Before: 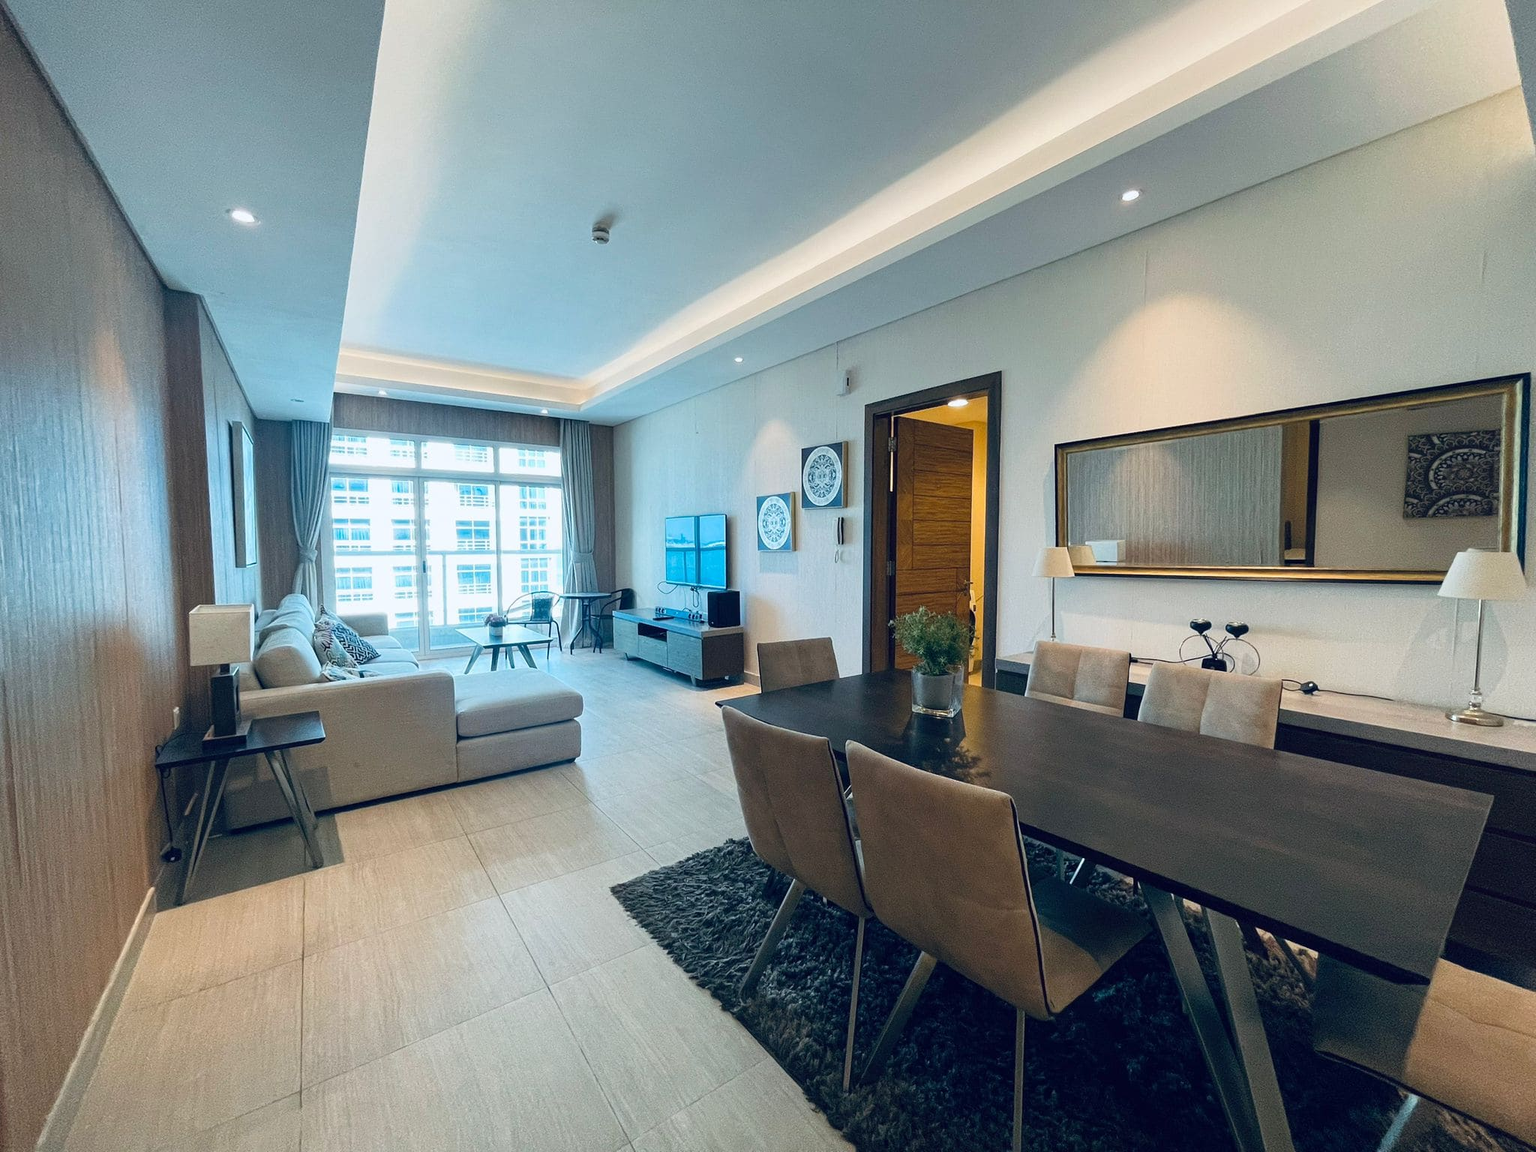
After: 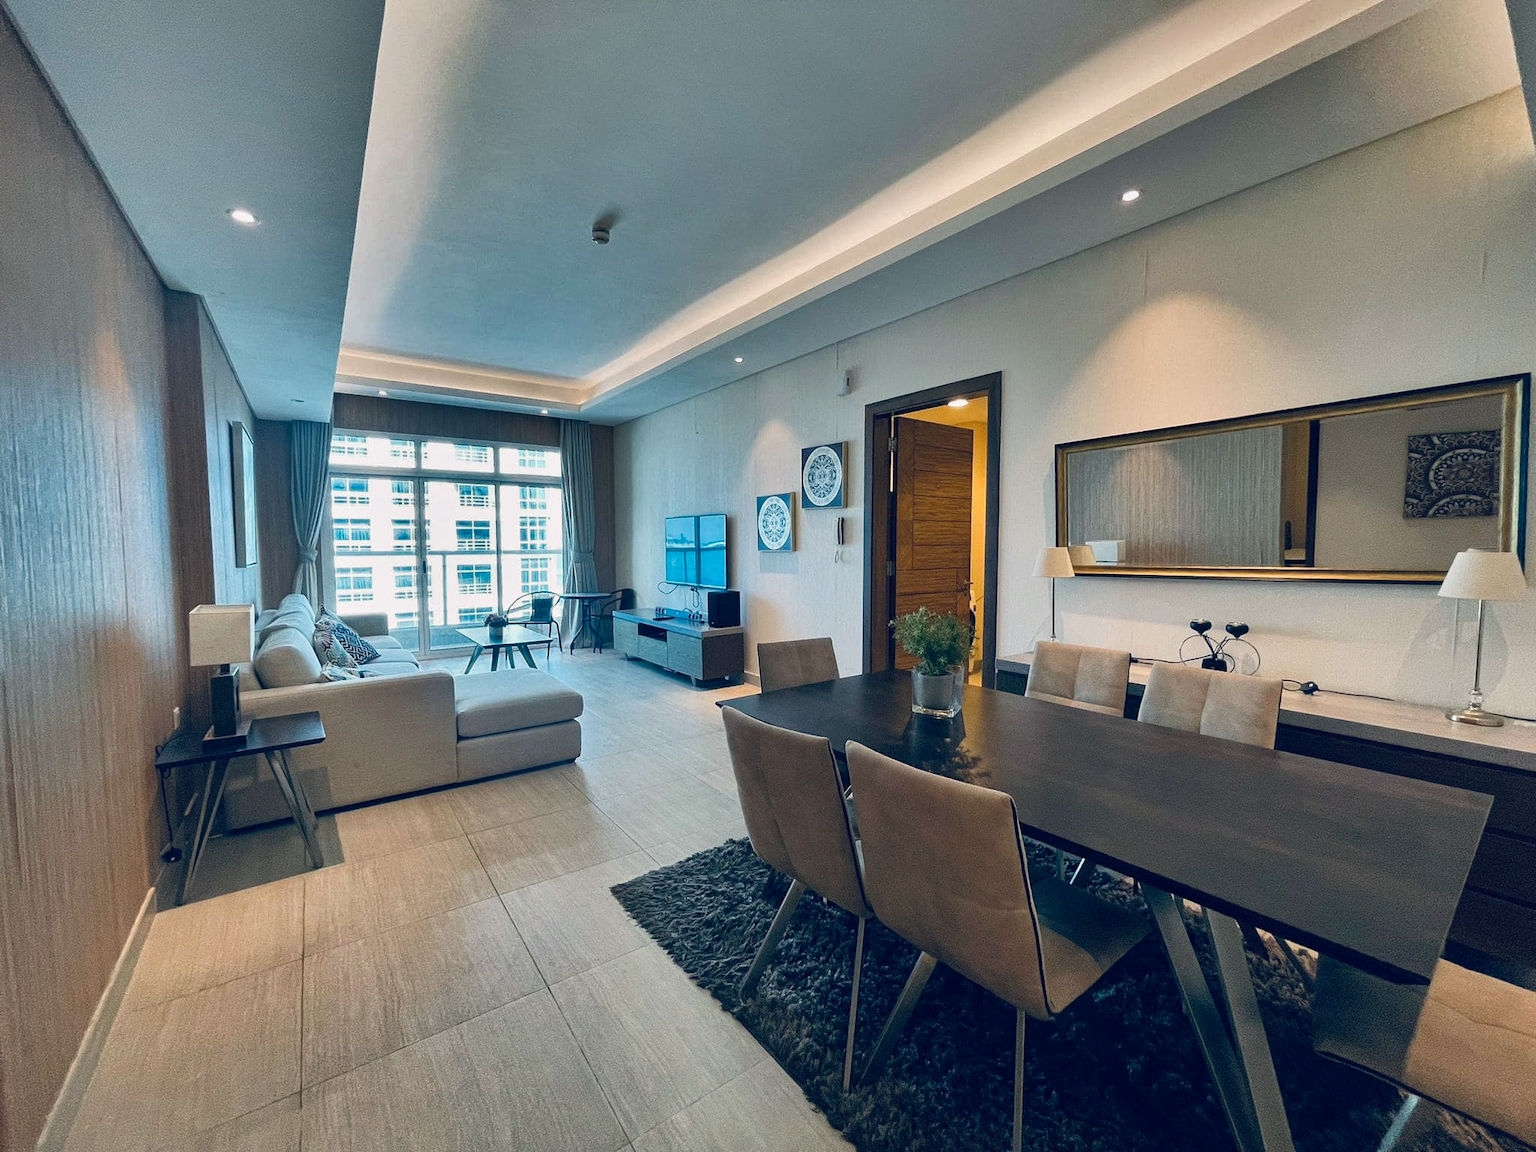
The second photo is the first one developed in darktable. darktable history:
color balance rgb: shadows lift › hue 87.51°, highlights gain › chroma 1.62%, highlights gain › hue 55.1°, global offset › chroma 0.06%, global offset › hue 253.66°, linear chroma grading › global chroma 0.5%
shadows and highlights: shadows 20.91, highlights -82.73, soften with gaussian
